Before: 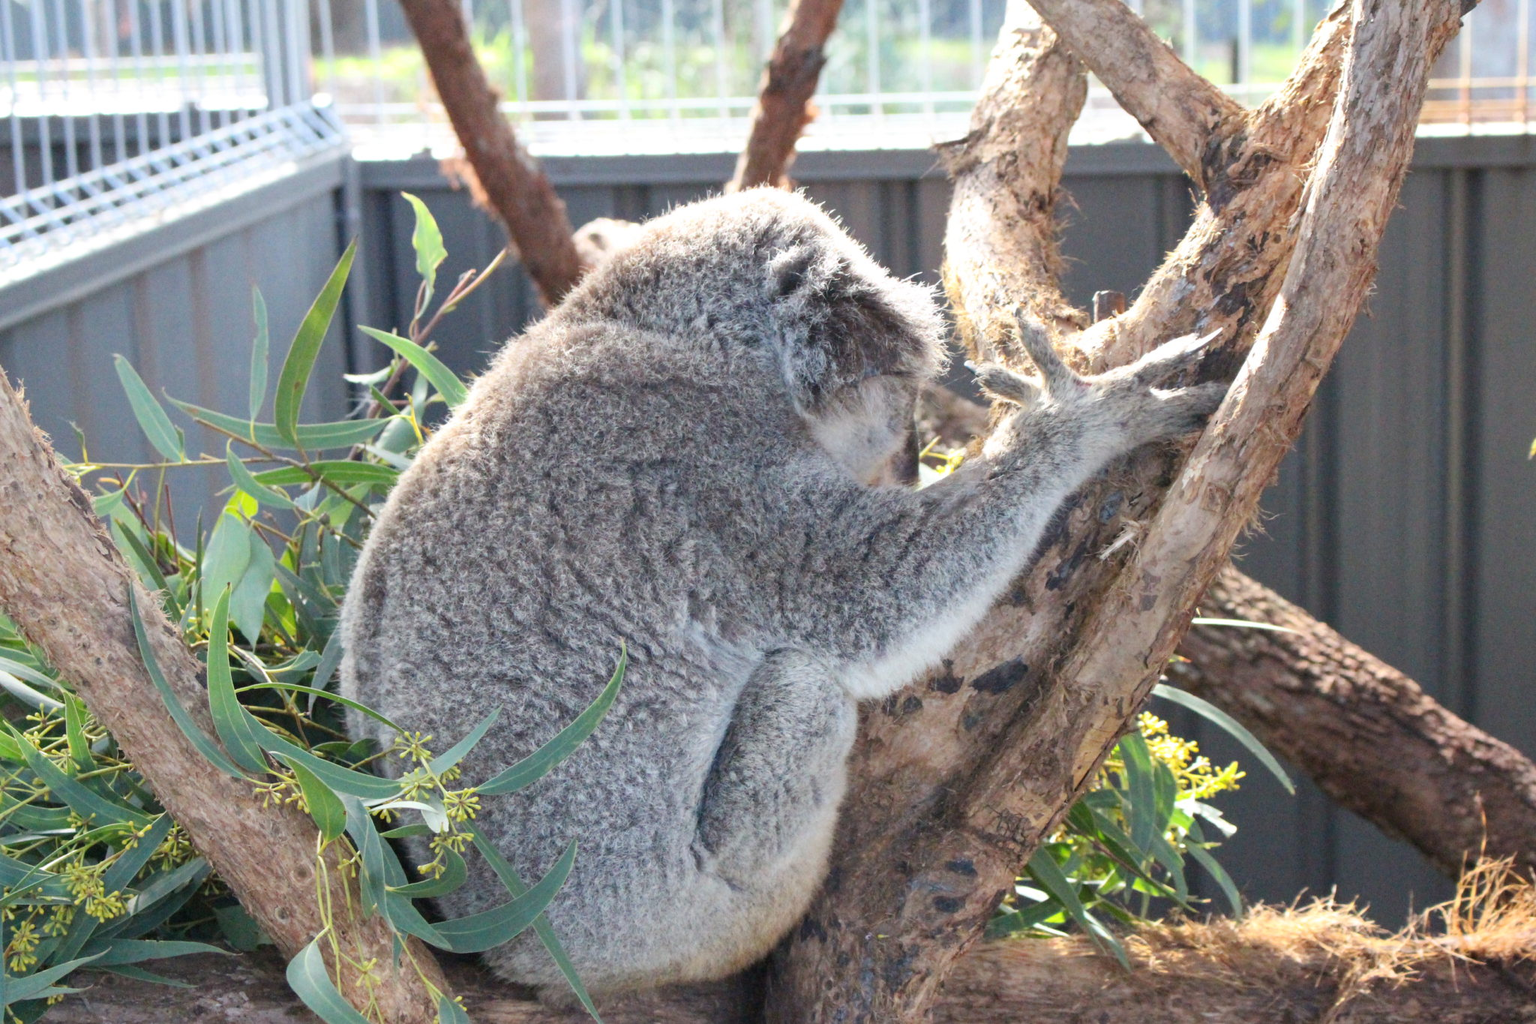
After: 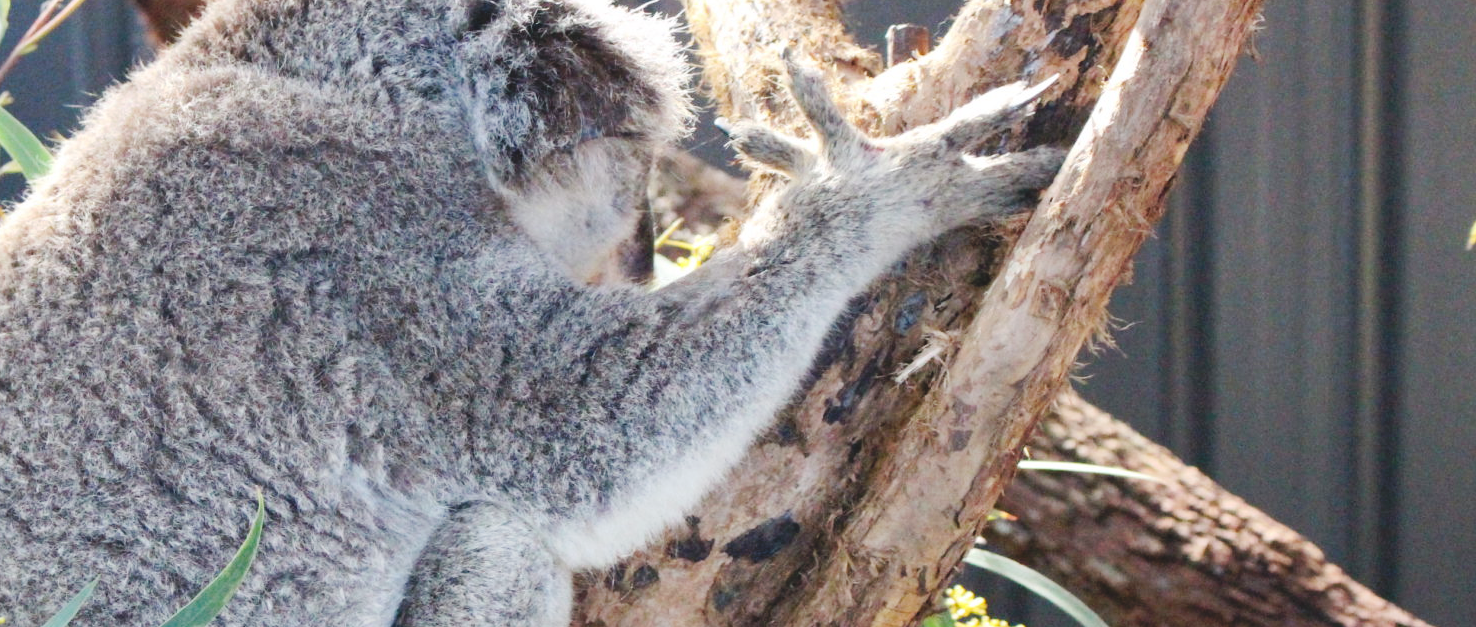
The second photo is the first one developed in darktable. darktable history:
tone curve: curves: ch0 [(0, 0) (0.003, 0.077) (0.011, 0.078) (0.025, 0.078) (0.044, 0.08) (0.069, 0.088) (0.1, 0.102) (0.136, 0.12) (0.177, 0.148) (0.224, 0.191) (0.277, 0.261) (0.335, 0.335) (0.399, 0.419) (0.468, 0.522) (0.543, 0.611) (0.623, 0.702) (0.709, 0.779) (0.801, 0.855) (0.898, 0.918) (1, 1)], preserve colors none
crop and rotate: left 27.928%, top 26.608%, bottom 27.39%
